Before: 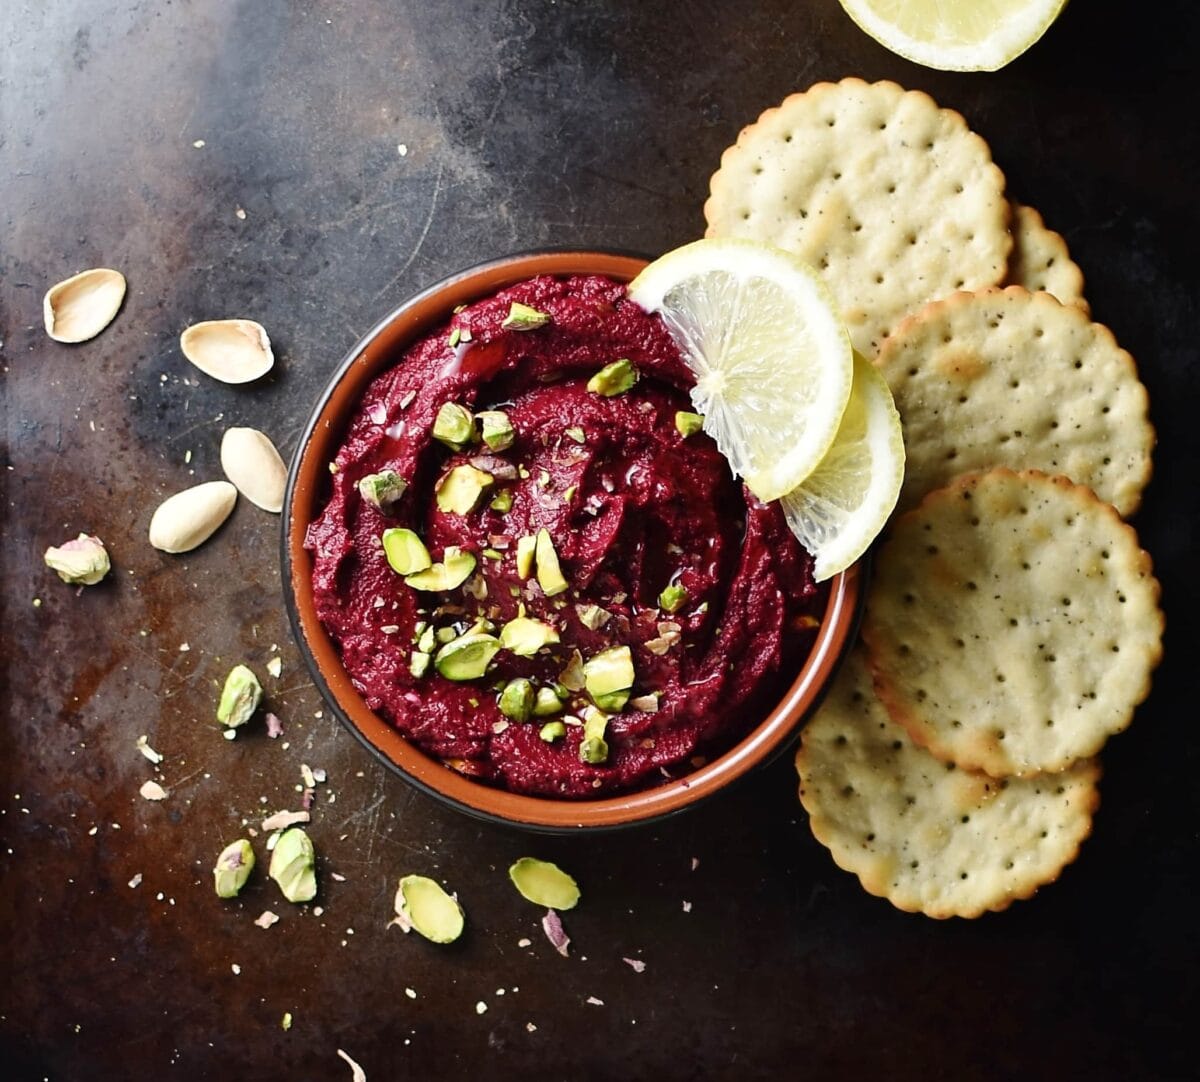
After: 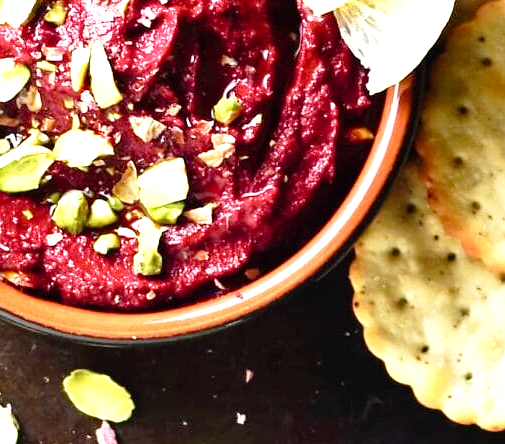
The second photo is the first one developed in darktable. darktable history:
white balance: emerald 1
exposure: black level correction 0, exposure 1.45 EV, compensate exposure bias true, compensate highlight preservation false
crop: left 37.221%, top 45.169%, right 20.63%, bottom 13.777%
tone curve: curves: ch0 [(0, 0) (0.003, 0.003) (0.011, 0.006) (0.025, 0.015) (0.044, 0.025) (0.069, 0.034) (0.1, 0.052) (0.136, 0.092) (0.177, 0.157) (0.224, 0.228) (0.277, 0.305) (0.335, 0.392) (0.399, 0.466) (0.468, 0.543) (0.543, 0.612) (0.623, 0.692) (0.709, 0.78) (0.801, 0.865) (0.898, 0.935) (1, 1)], preserve colors none
local contrast: mode bilateral grid, contrast 20, coarseness 50, detail 120%, midtone range 0.2
